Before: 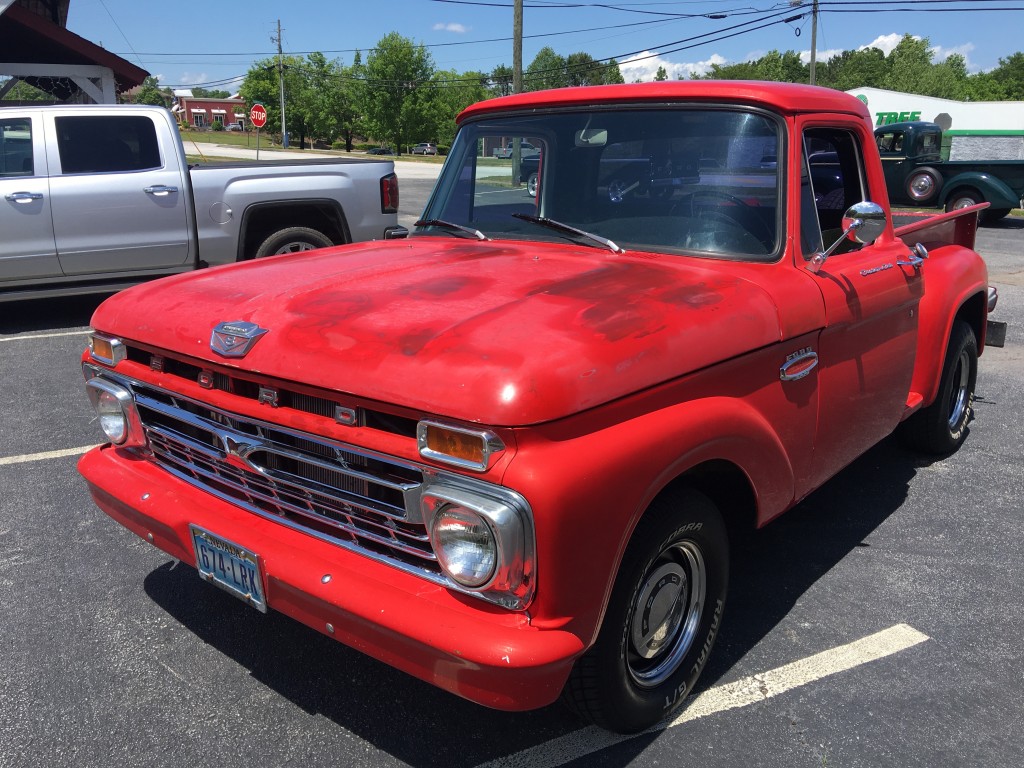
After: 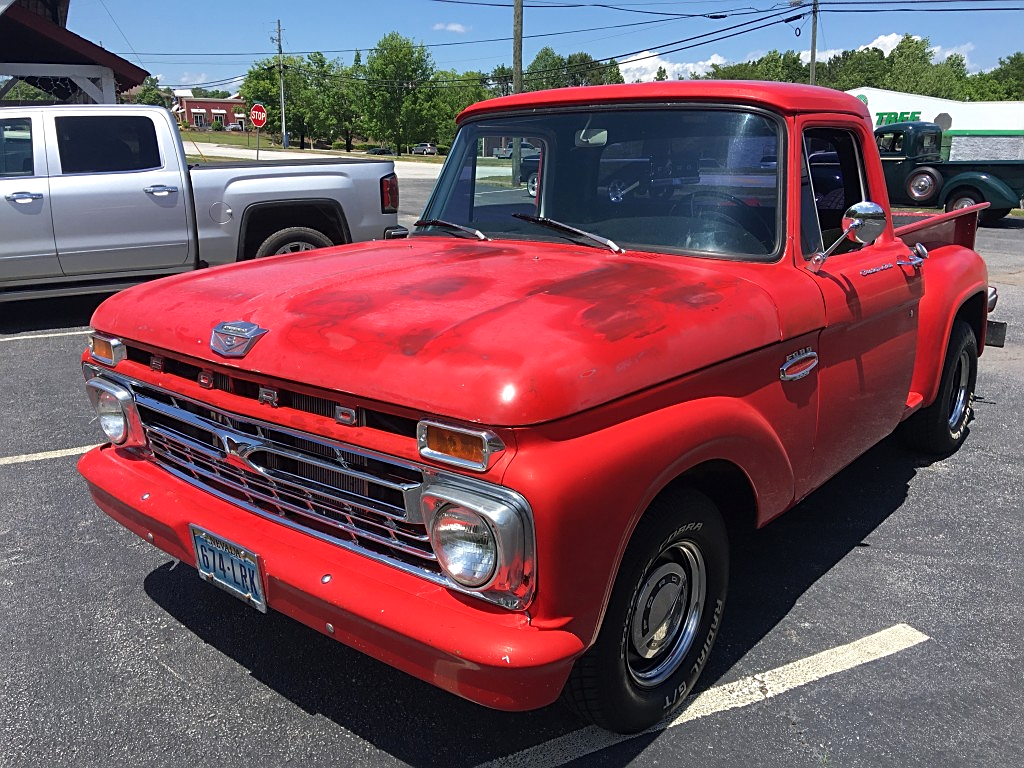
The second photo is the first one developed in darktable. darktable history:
sharpen: on, module defaults
exposure: exposure 0.128 EV, compensate highlight preservation false
